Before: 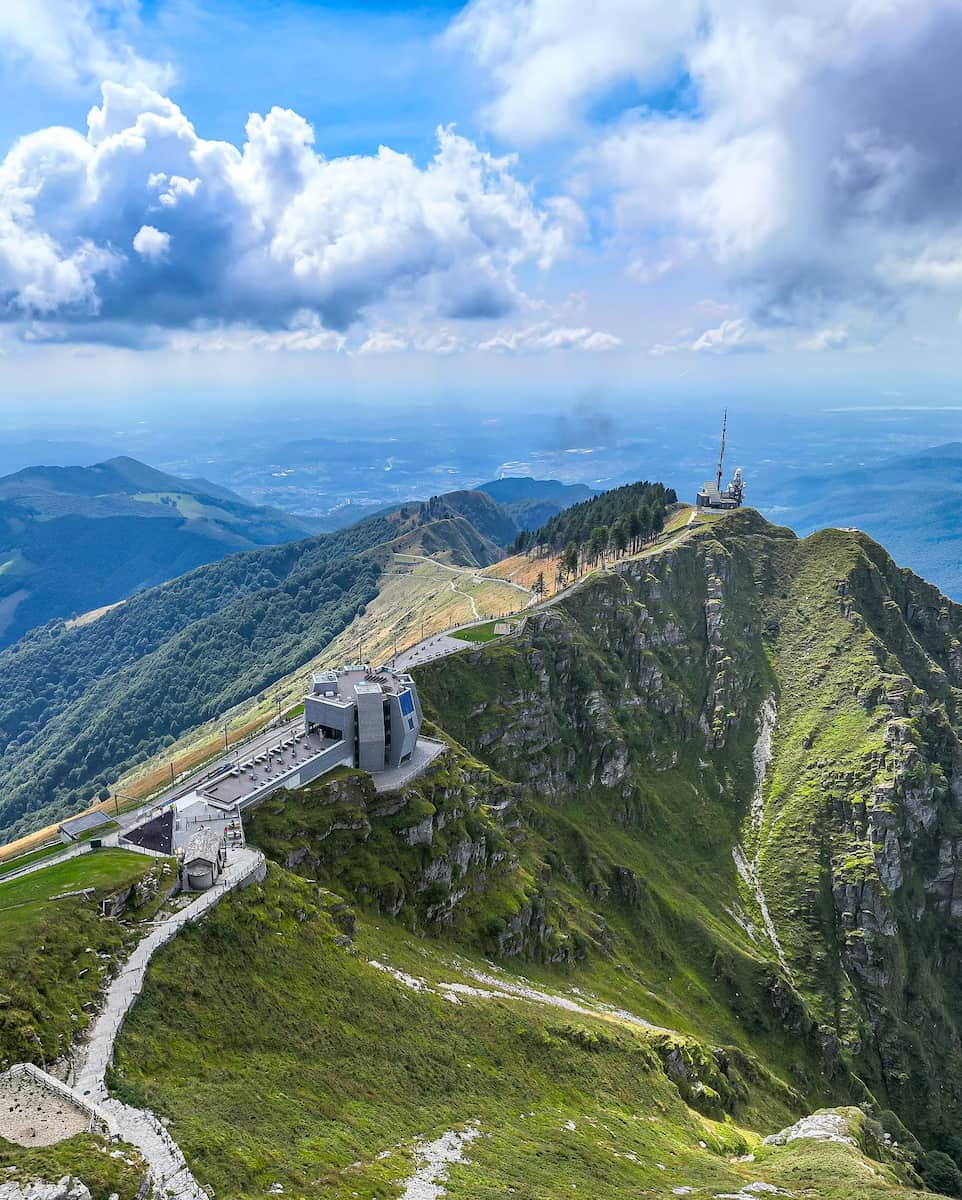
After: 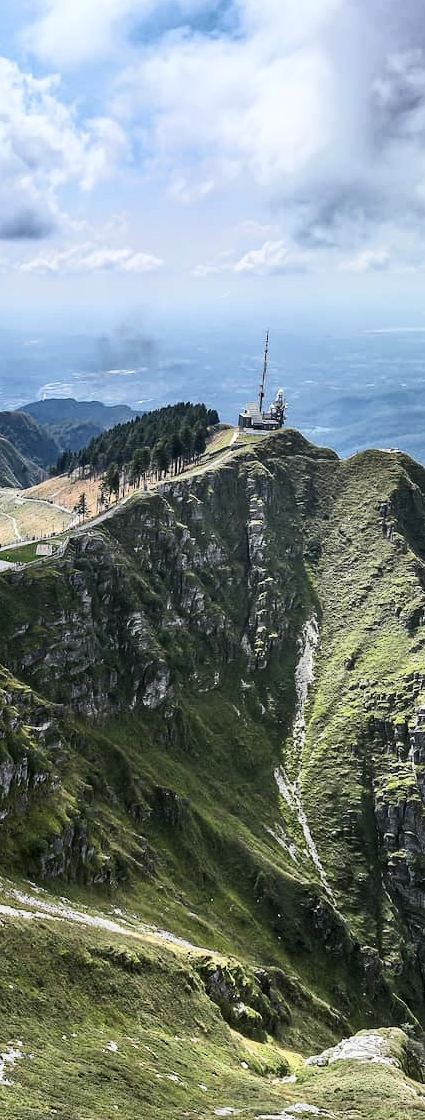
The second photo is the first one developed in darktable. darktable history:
crop: left 47.628%, top 6.643%, right 7.874%
contrast brightness saturation: contrast 0.25, saturation -0.31
